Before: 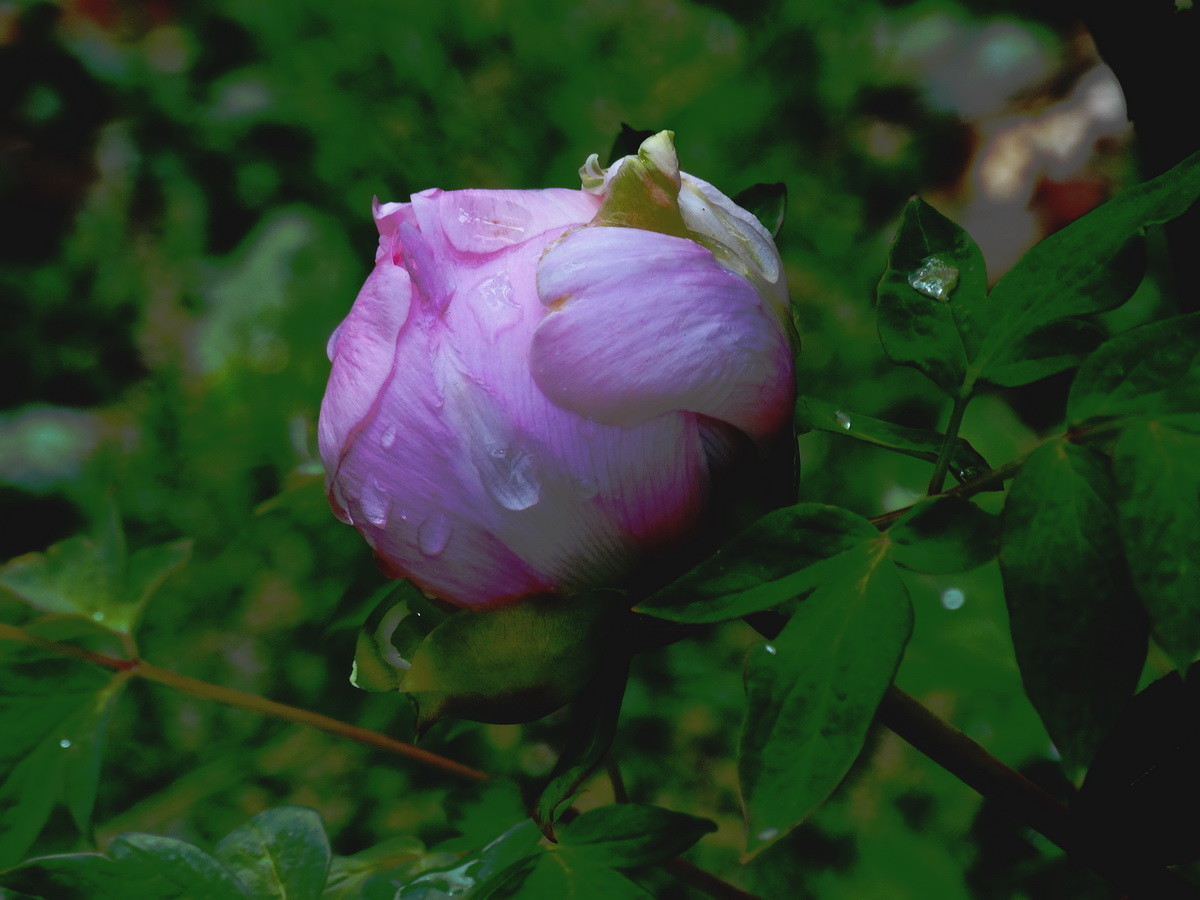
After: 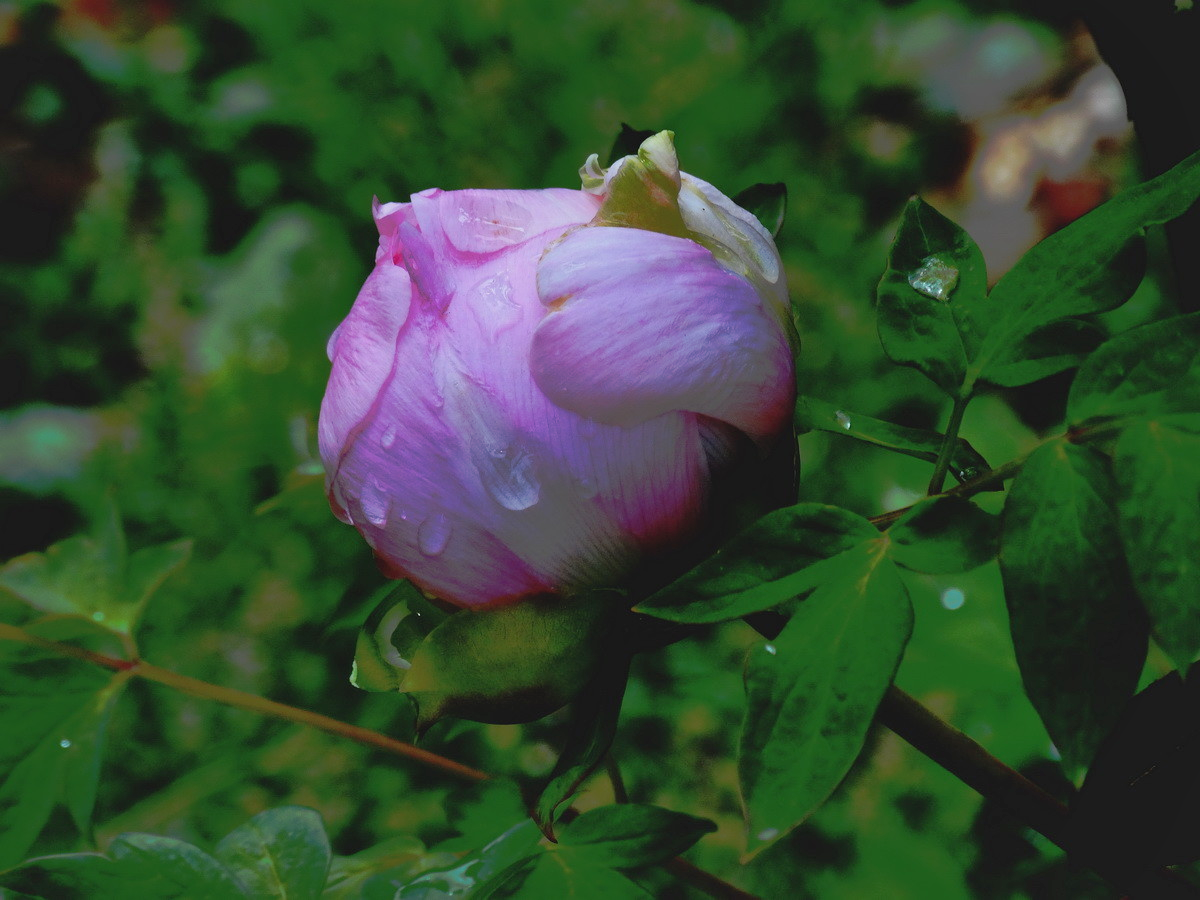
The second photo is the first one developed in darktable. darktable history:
tone curve: curves: ch0 [(0, 0) (0.003, 0.003) (0.011, 0.011) (0.025, 0.024) (0.044, 0.043) (0.069, 0.067) (0.1, 0.096) (0.136, 0.131) (0.177, 0.171) (0.224, 0.217) (0.277, 0.268) (0.335, 0.324) (0.399, 0.386) (0.468, 0.453) (0.543, 0.547) (0.623, 0.626) (0.709, 0.712) (0.801, 0.802) (0.898, 0.898) (1, 1)], preserve colors none
shadows and highlights: on, module defaults
